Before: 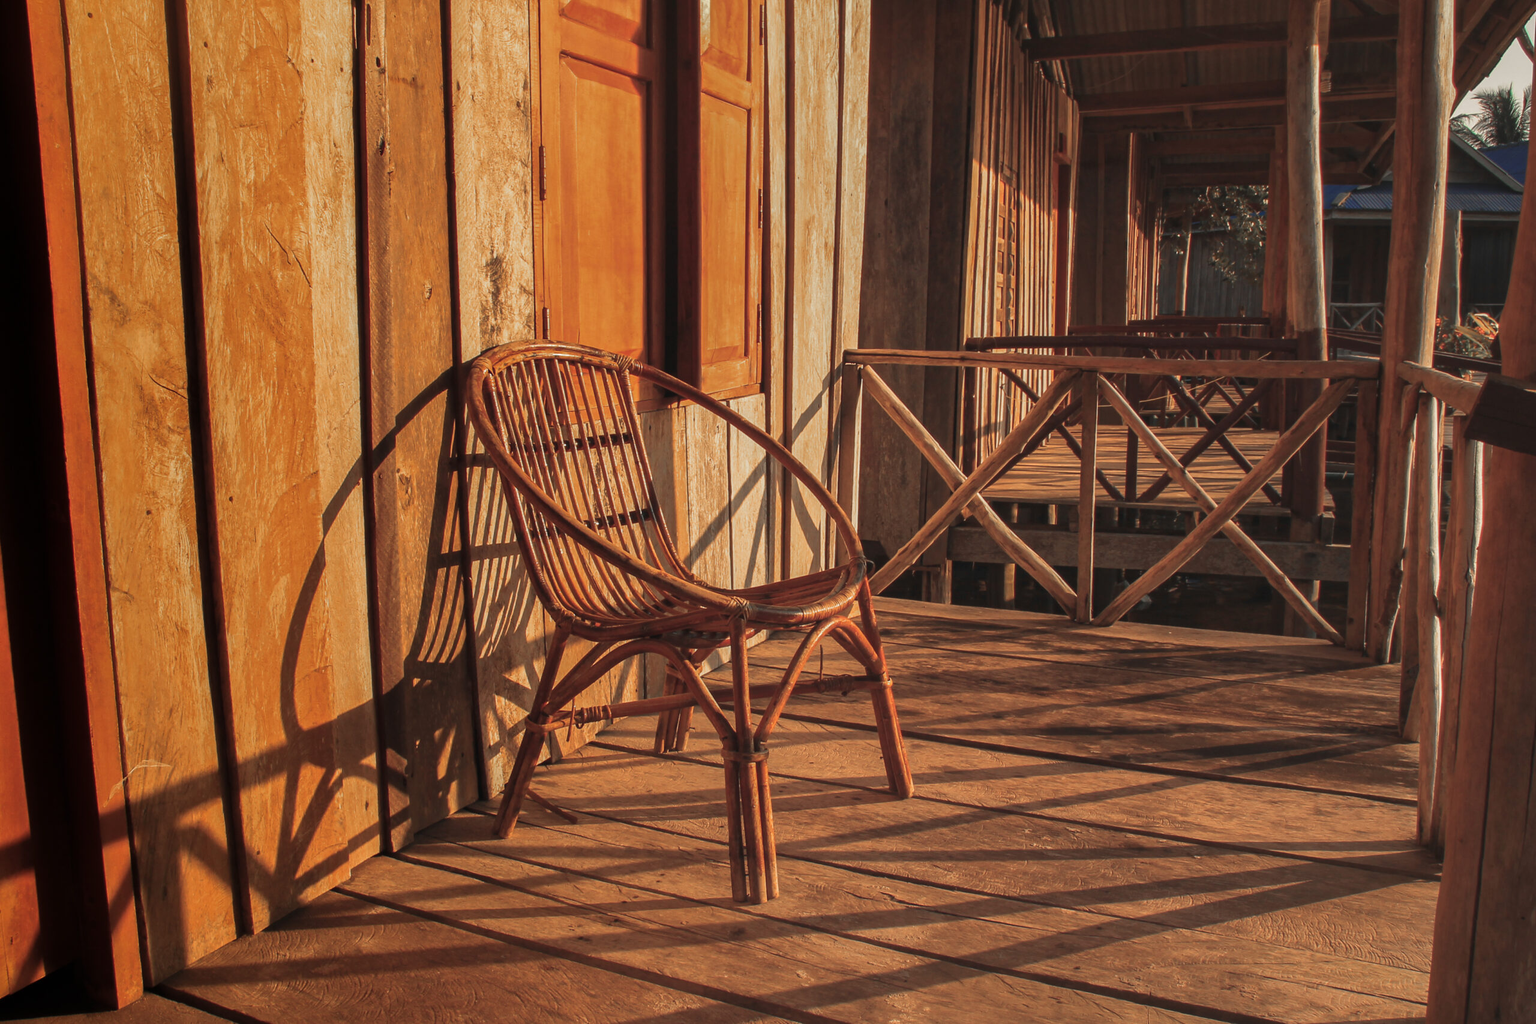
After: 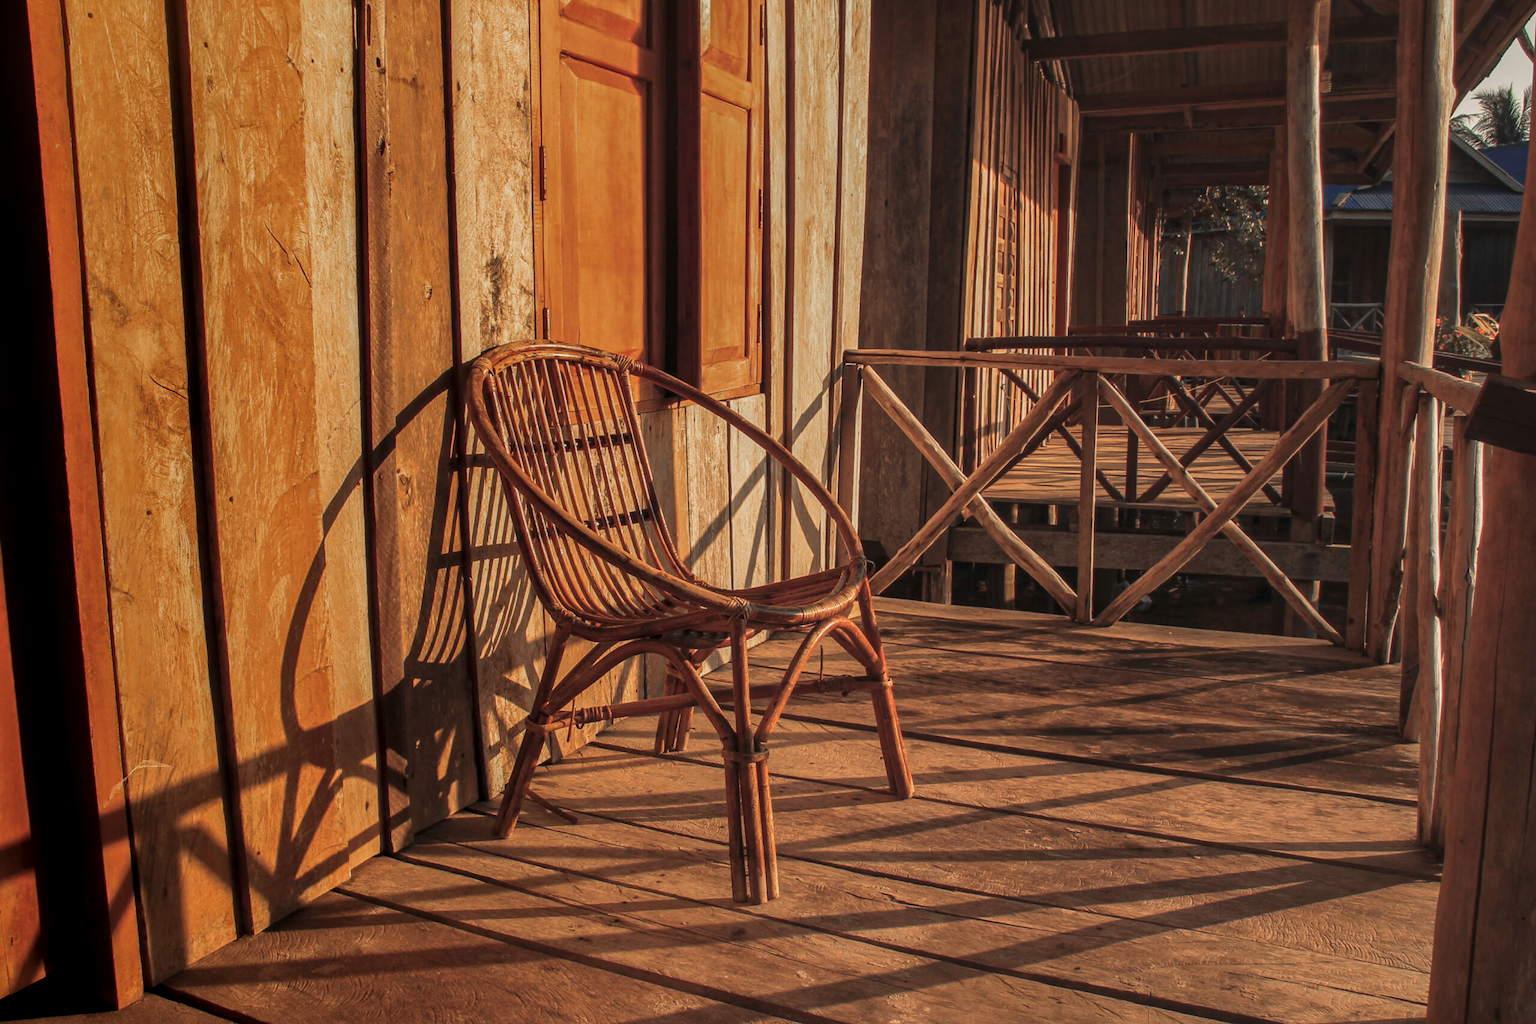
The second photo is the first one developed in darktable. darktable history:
exposure: exposure -0.156 EV, compensate highlight preservation false
local contrast: on, module defaults
